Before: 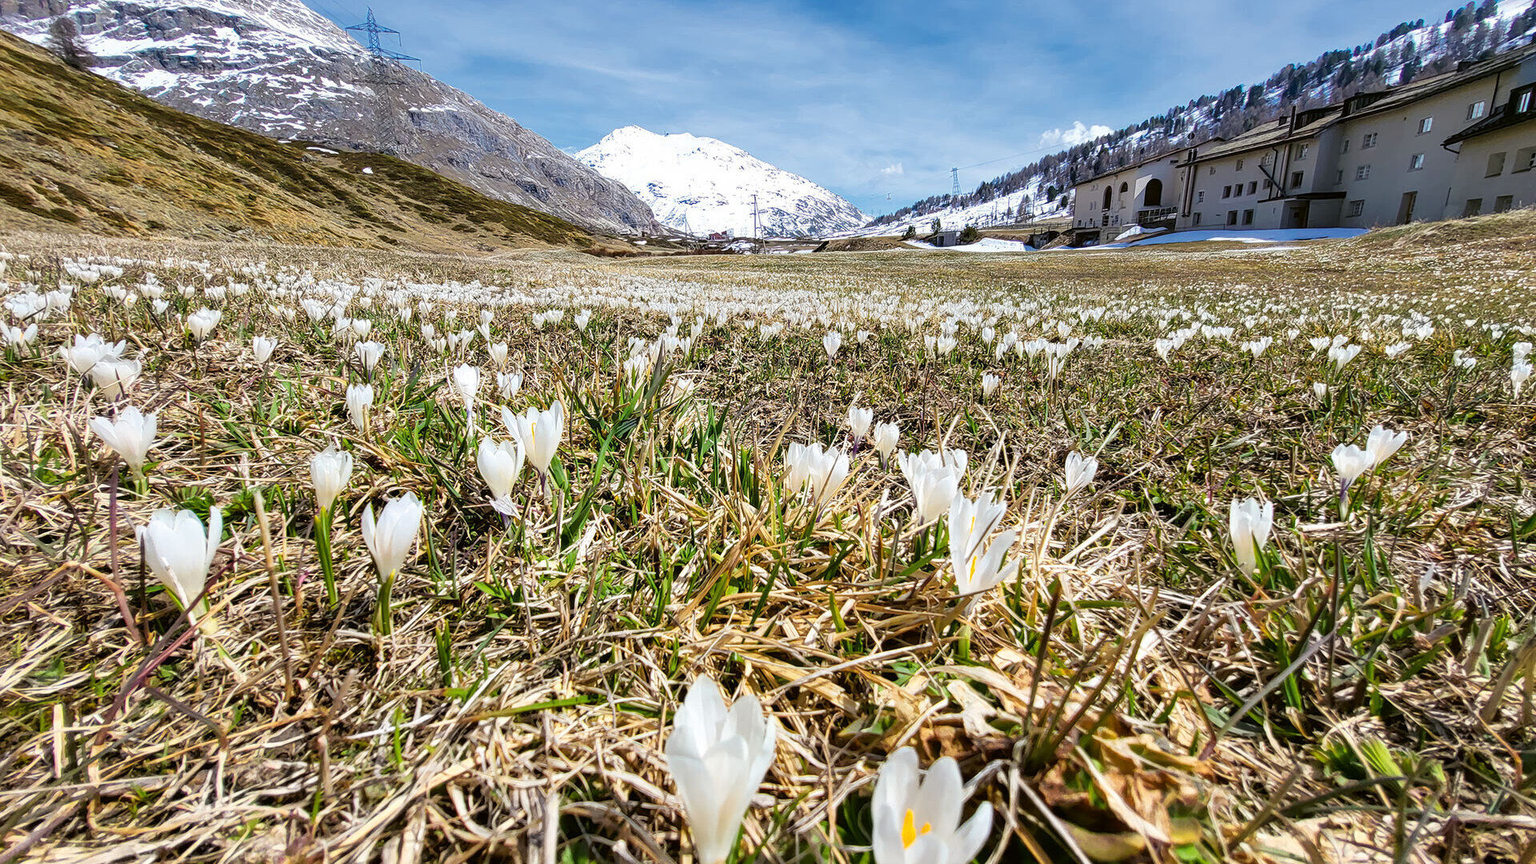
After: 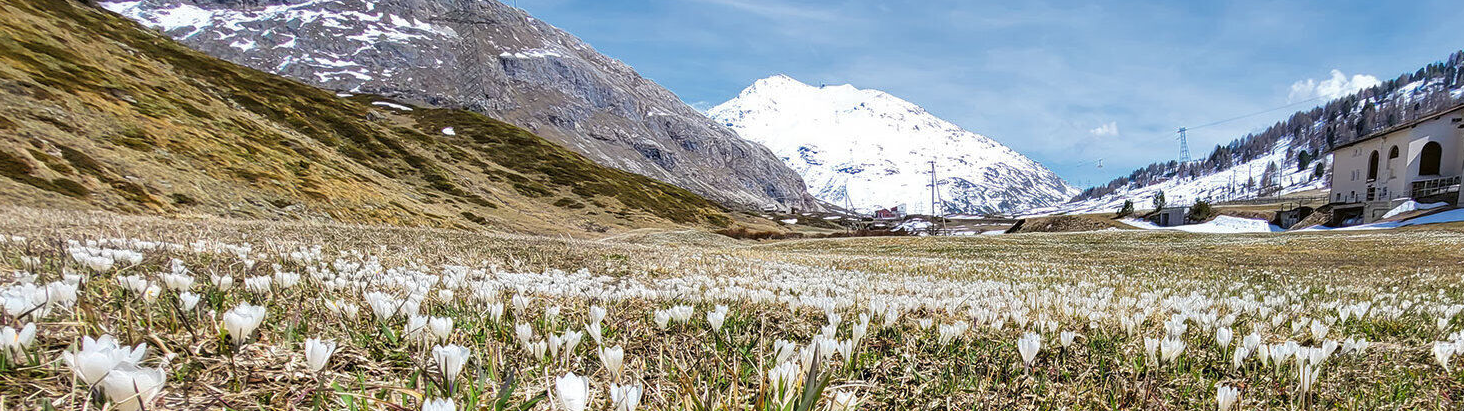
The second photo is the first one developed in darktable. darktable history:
crop: left 0.579%, top 7.627%, right 23.167%, bottom 54.275%
shadows and highlights: shadows 25, highlights -25
